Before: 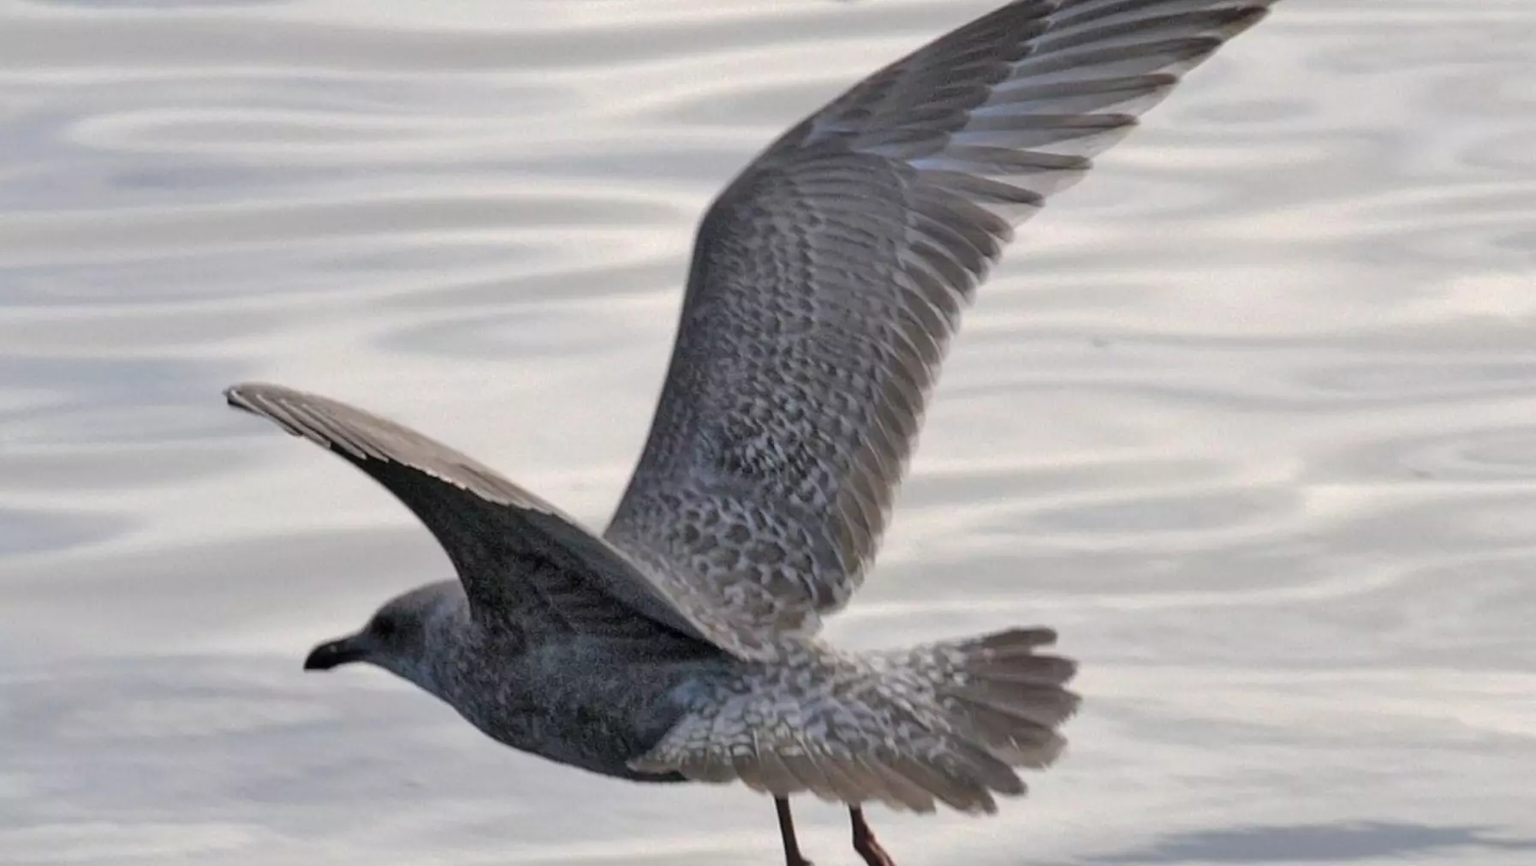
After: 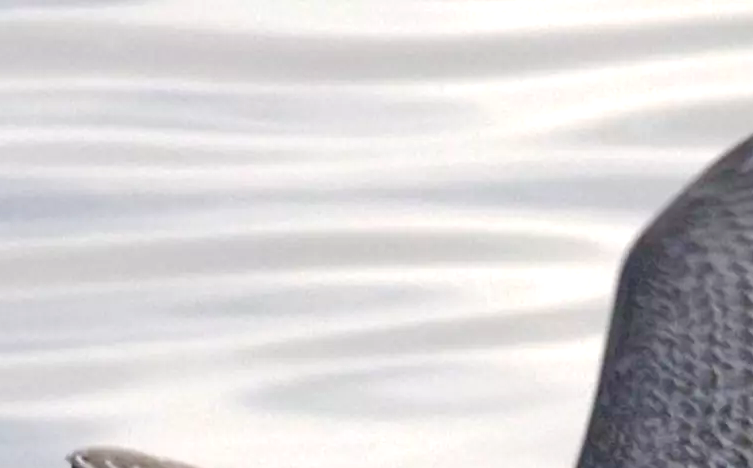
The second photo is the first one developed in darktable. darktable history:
crop and rotate: left 10.817%, top 0.062%, right 47.194%, bottom 53.626%
exposure: exposure 0.485 EV, compensate highlight preservation false
color balance rgb: perceptual saturation grading › global saturation 20%, perceptual saturation grading › highlights -25%, perceptual saturation grading › shadows 50%
